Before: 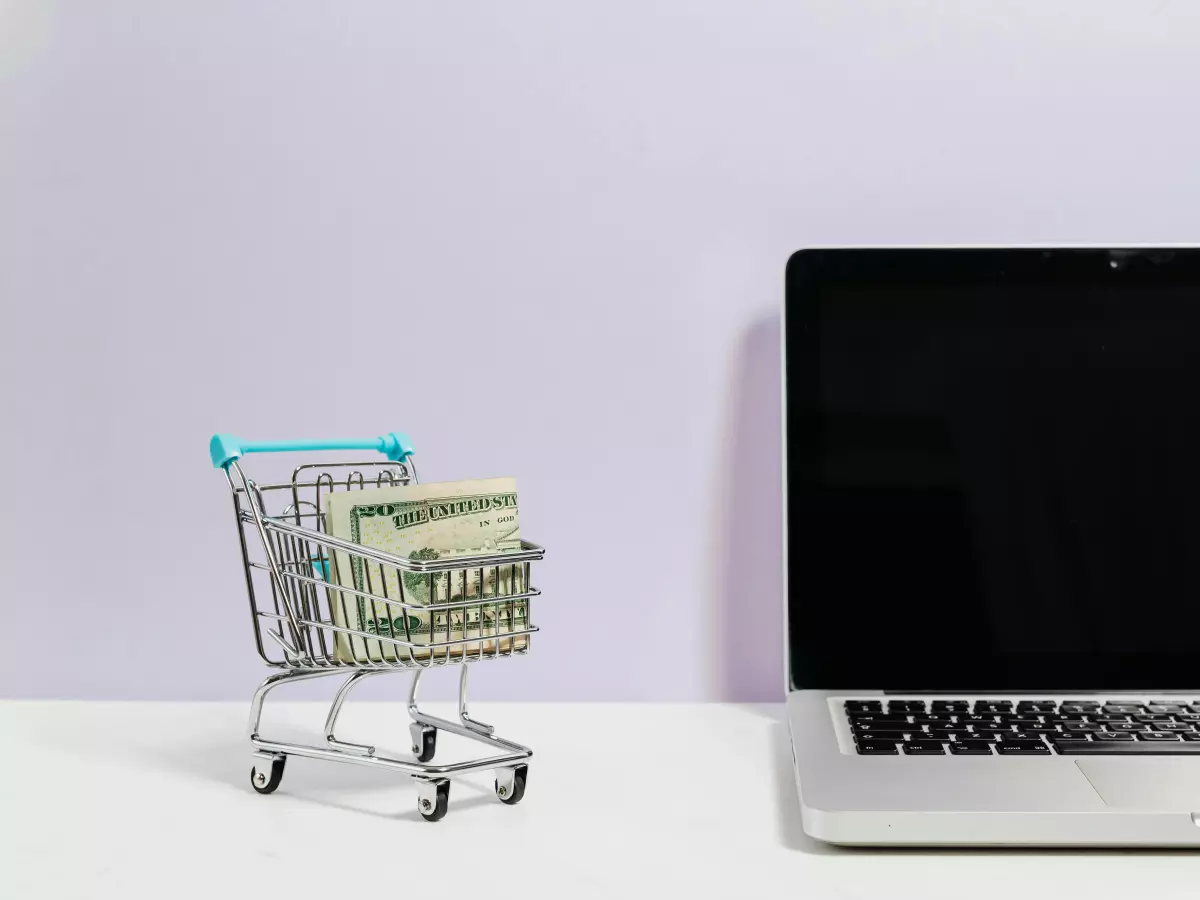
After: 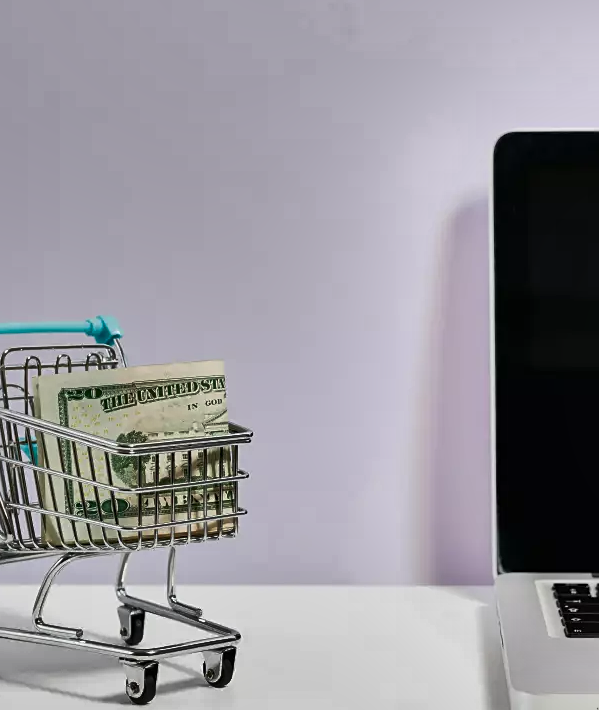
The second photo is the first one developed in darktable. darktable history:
crop and rotate: angle 0.012°, left 24.345%, top 13.084%, right 25.663%, bottom 7.968%
sharpen: amount 0.206
shadows and highlights: radius 107.25, shadows 40.93, highlights -72, highlights color adjustment 0.499%, low approximation 0.01, soften with gaussian
